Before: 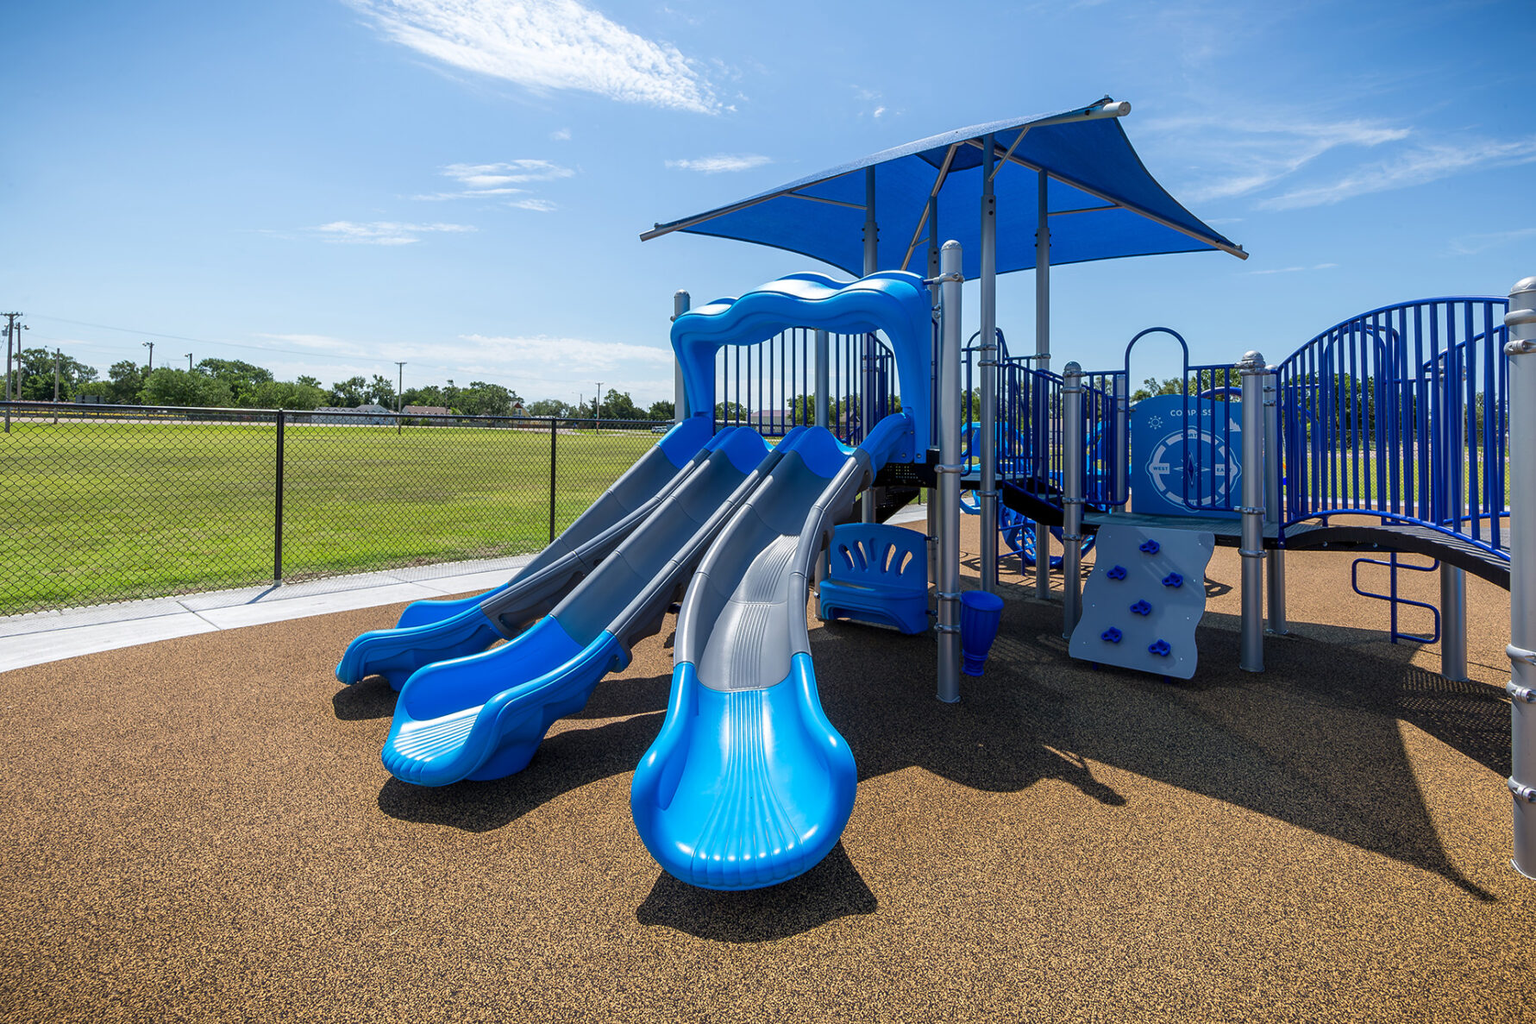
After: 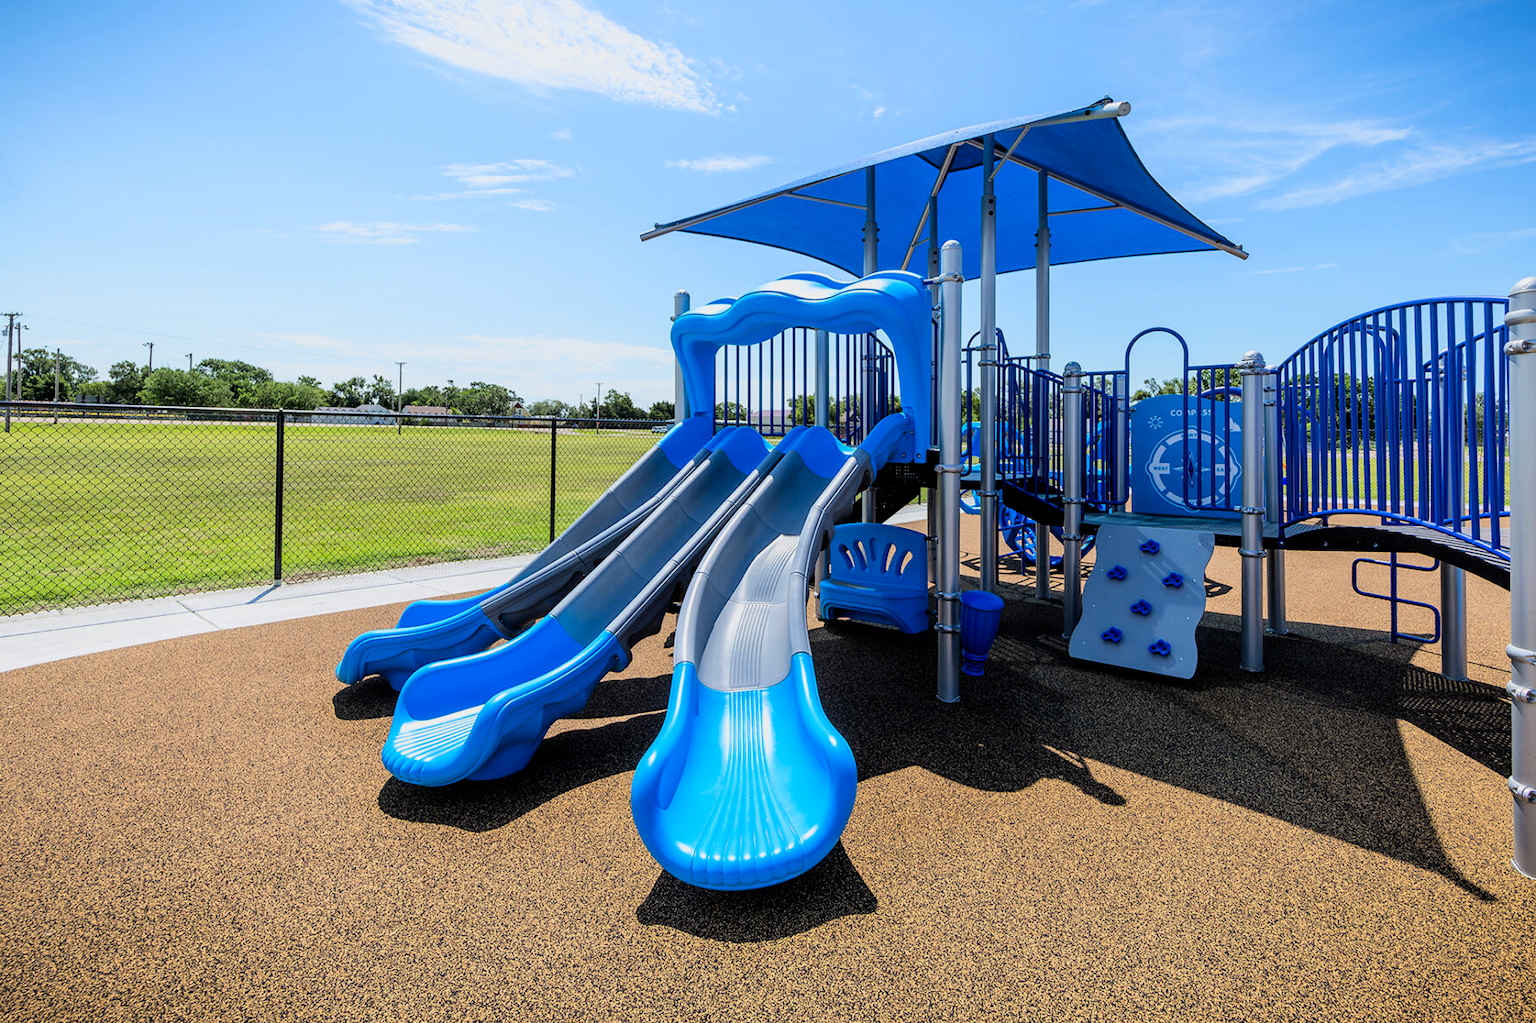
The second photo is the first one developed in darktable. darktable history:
tone equalizer: -8 EV -0.417 EV, -7 EV -0.389 EV, -6 EV -0.333 EV, -5 EV -0.222 EV, -3 EV 0.222 EV, -2 EV 0.333 EV, -1 EV 0.389 EV, +0 EV 0.417 EV, edges refinement/feathering 500, mask exposure compensation -1.25 EV, preserve details no
filmic rgb: black relative exposure -7.65 EV, white relative exposure 4.56 EV, hardness 3.61, color science v6 (2022)
color zones: curves: ch0 [(0.068, 0.464) (0.25, 0.5) (0.48, 0.508) (0.75, 0.536) (0.886, 0.476) (0.967, 0.456)]; ch1 [(0.066, 0.456) (0.25, 0.5) (0.616, 0.508) (0.746, 0.56) (0.934, 0.444)]
exposure: black level correction 0.003, exposure 0.383 EV, compensate highlight preservation false
